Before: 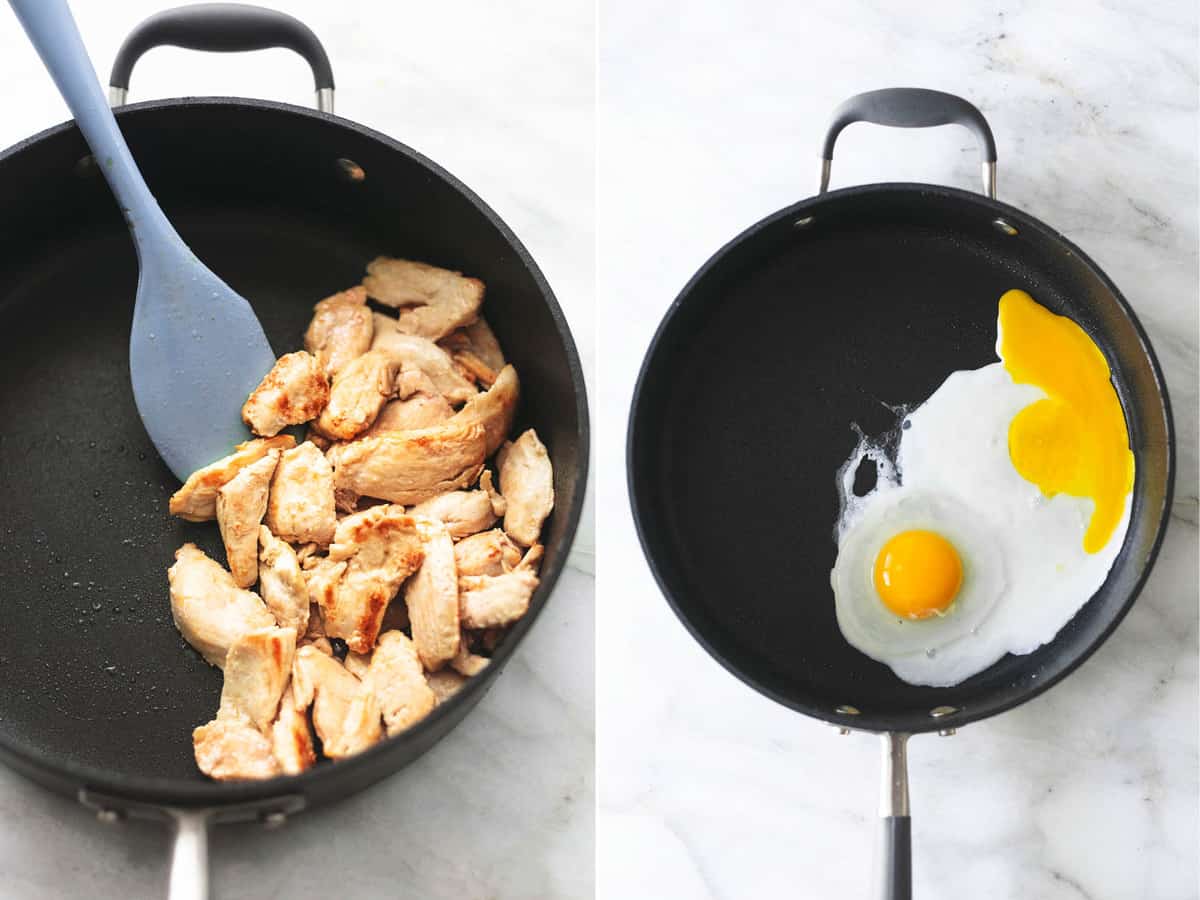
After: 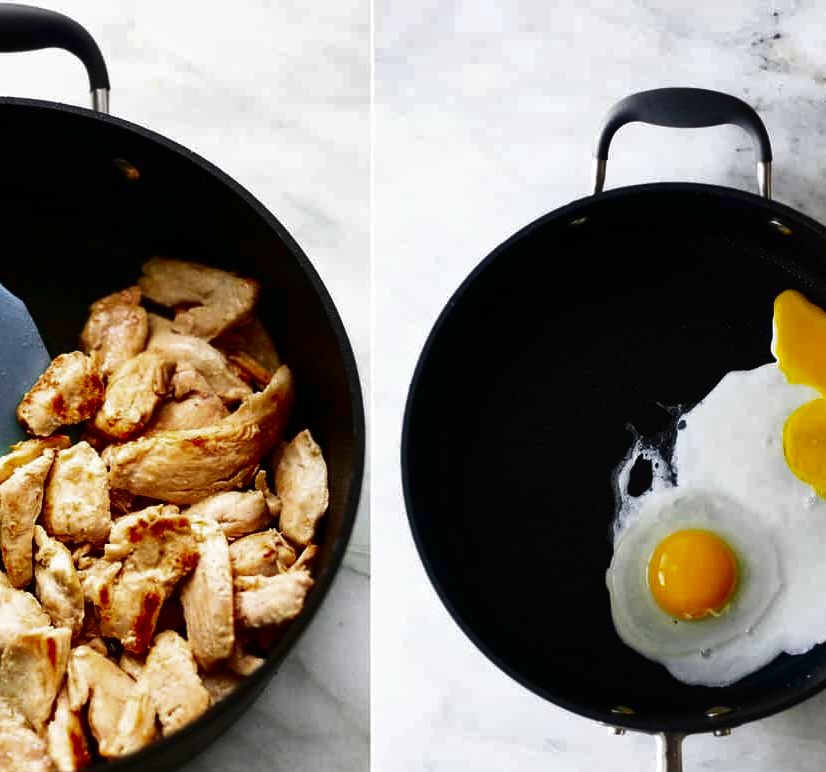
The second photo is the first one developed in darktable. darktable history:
shadows and highlights: white point adjustment 0.04, soften with gaussian
crop: left 18.803%, right 12.331%, bottom 14.16%
exposure: compensate highlight preservation false
contrast brightness saturation: contrast 0.086, brightness -0.603, saturation 0.174
